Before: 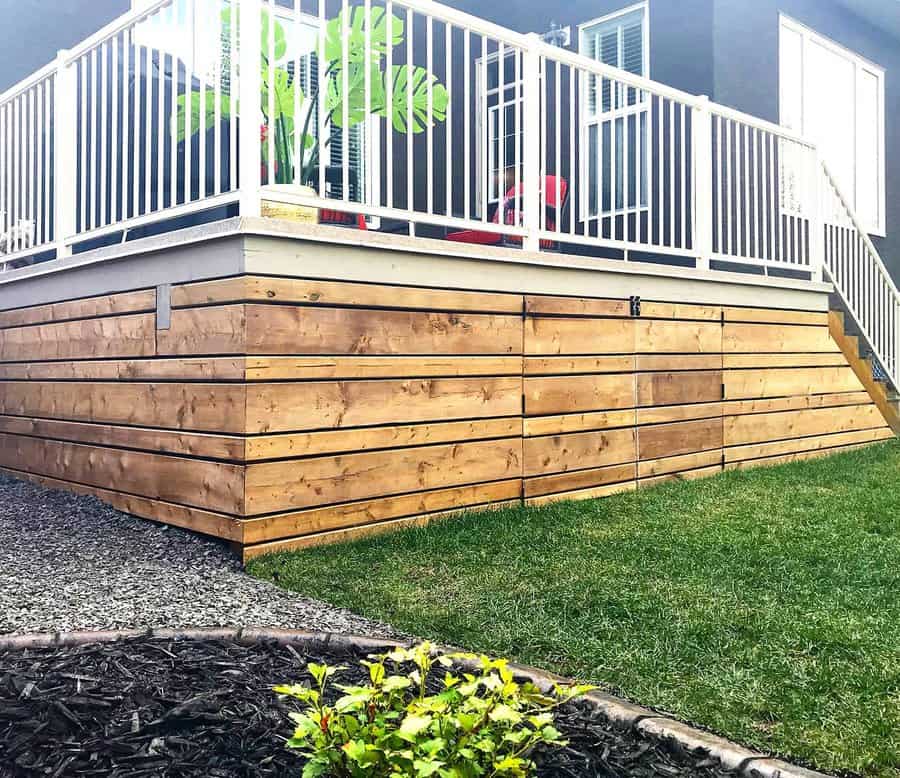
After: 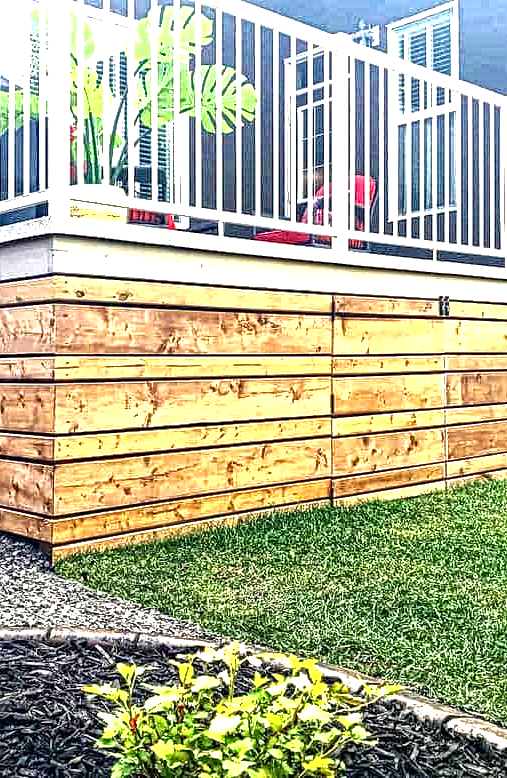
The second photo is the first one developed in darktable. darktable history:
crop: left 21.305%, right 22.265%
exposure: black level correction 0, exposure 0.895 EV, compensate highlight preservation false
haze removal: strength 0.298, distance 0.253, compatibility mode true
tone equalizer: edges refinement/feathering 500, mask exposure compensation -1.57 EV, preserve details no
local contrast: mode bilateral grid, contrast 20, coarseness 3, detail 299%, midtone range 0.2
